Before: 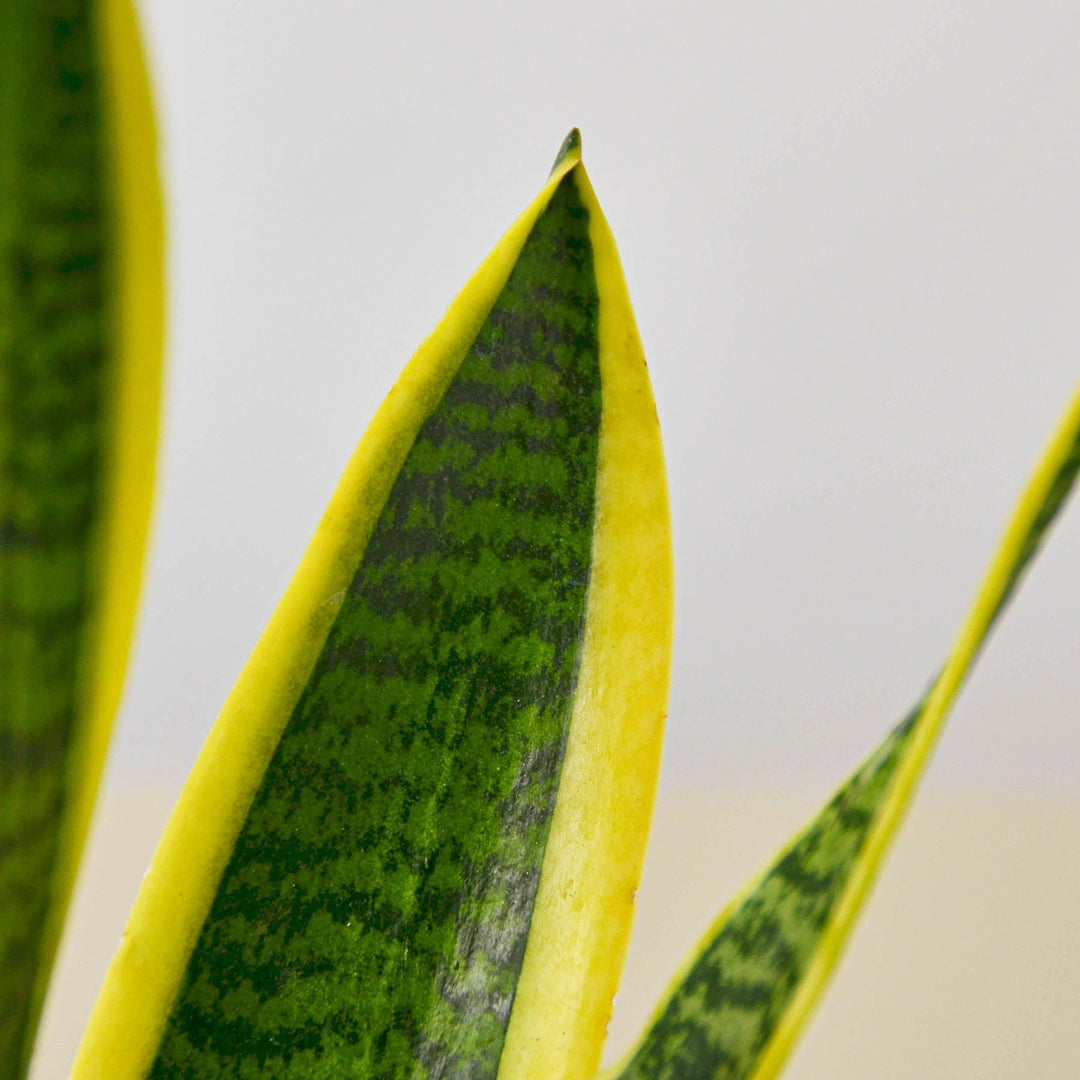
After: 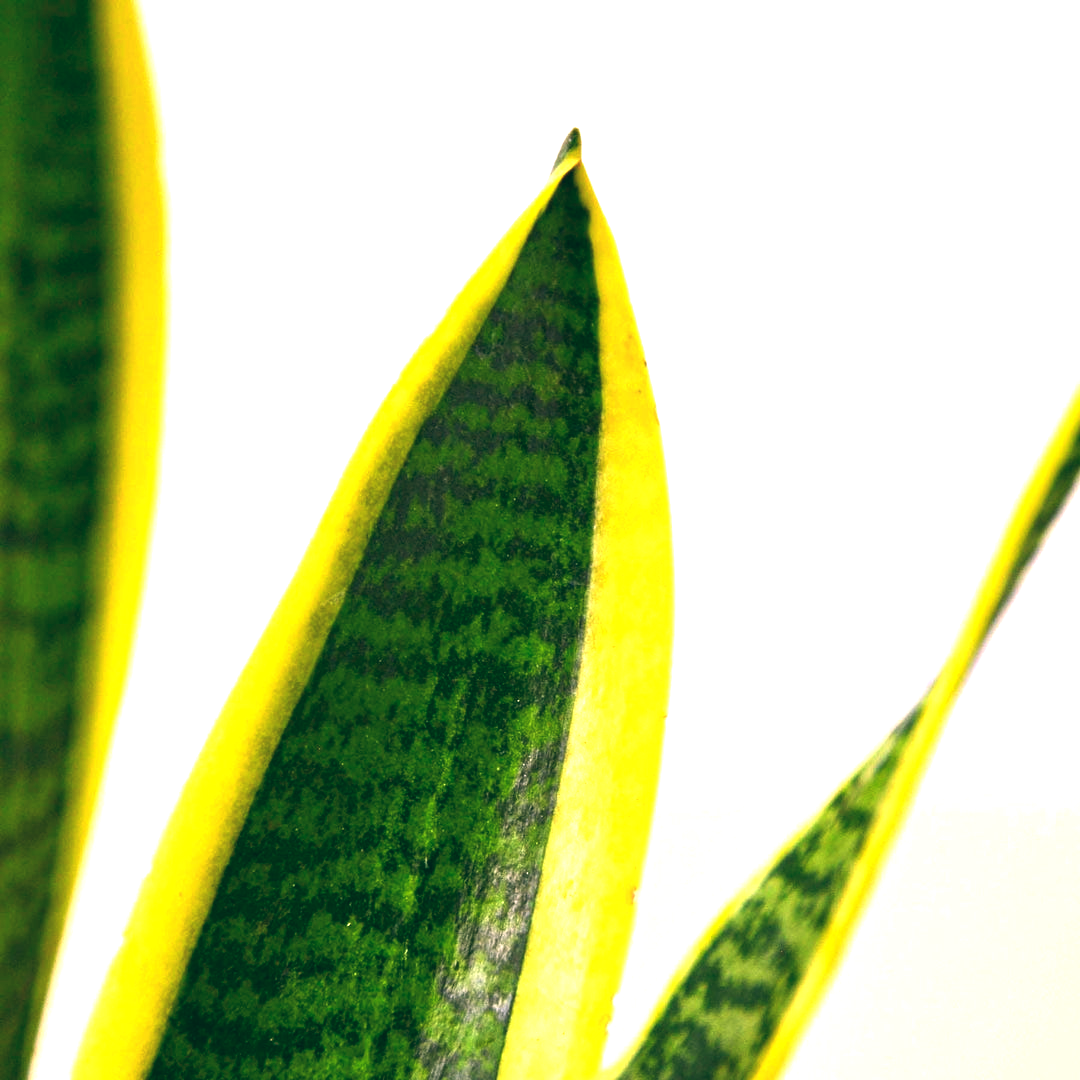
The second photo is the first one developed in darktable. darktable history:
exposure: black level correction 0, exposure 1.1 EV, compensate exposure bias true, compensate highlight preservation false
color balance: lift [1.016, 0.983, 1, 1.017], gamma [0.78, 1.018, 1.043, 0.957], gain [0.786, 1.063, 0.937, 1.017], input saturation 118.26%, contrast 13.43%, contrast fulcrum 21.62%, output saturation 82.76%
